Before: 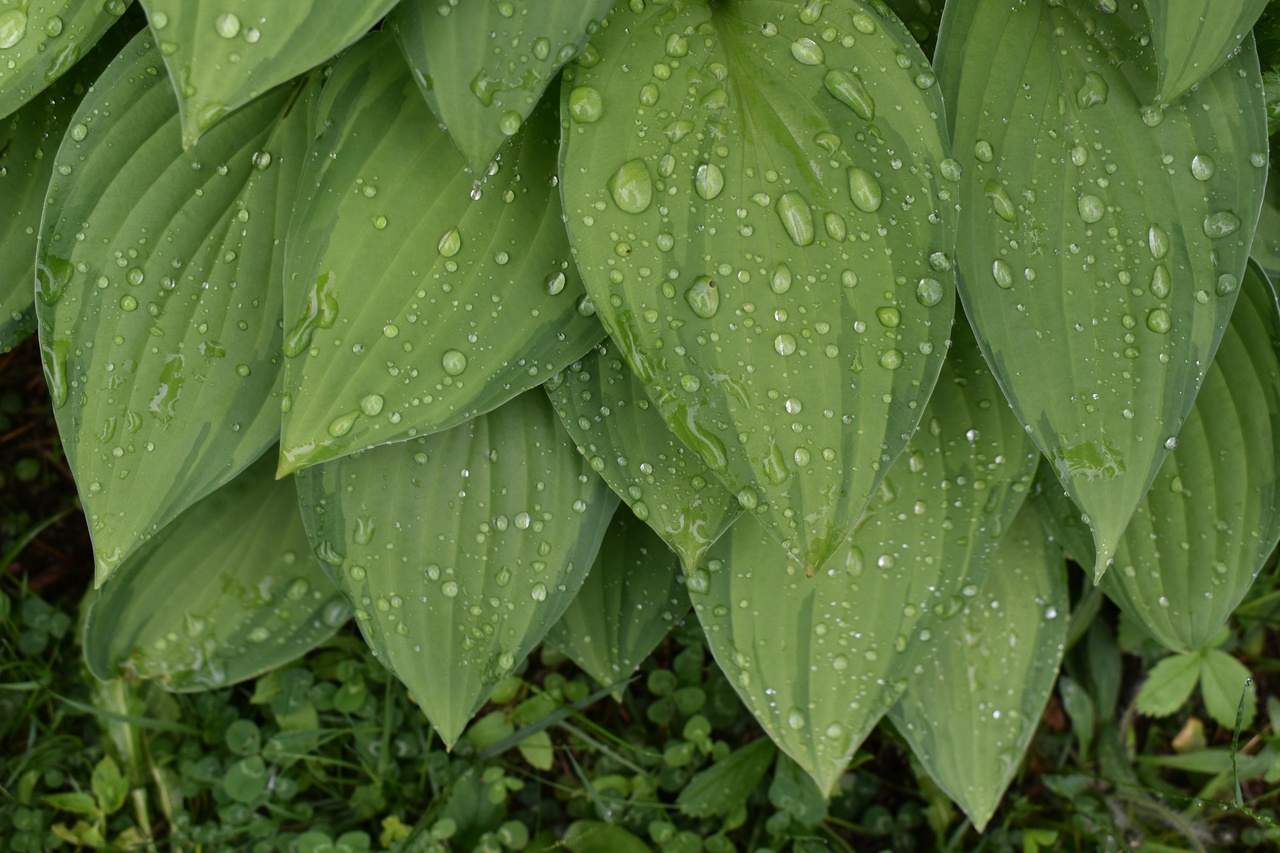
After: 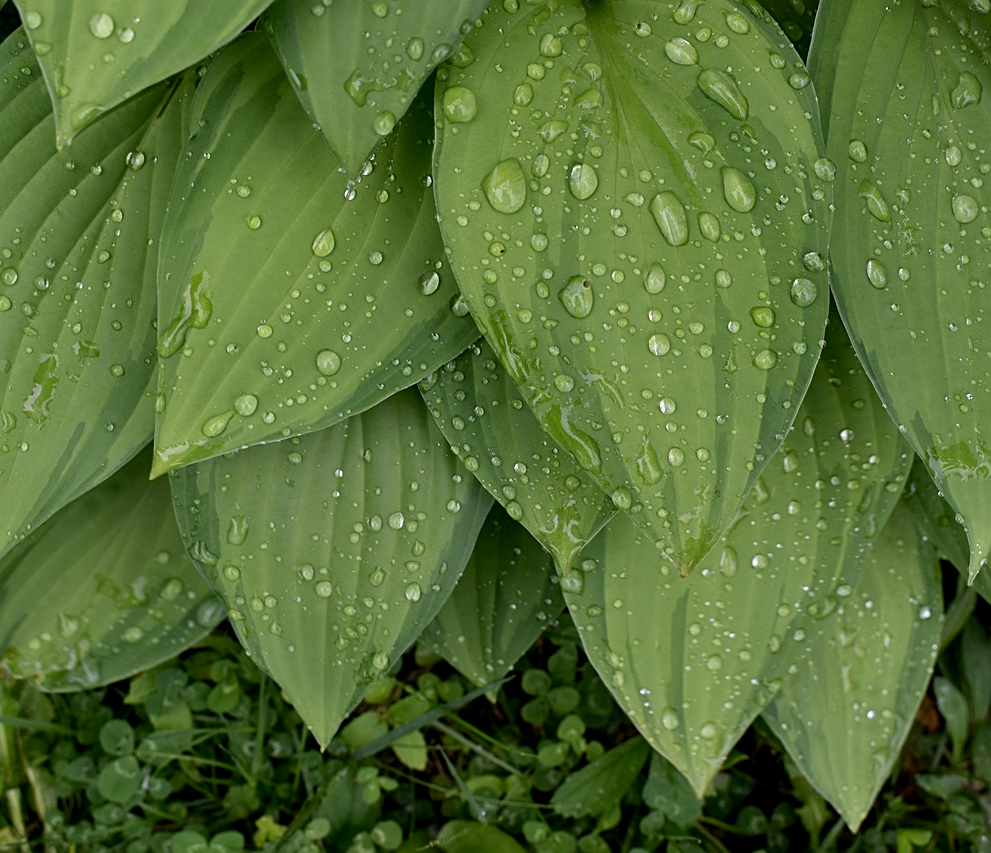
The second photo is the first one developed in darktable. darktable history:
exposure: black level correction 0.005, exposure 0.001 EV, compensate highlight preservation false
color correction: saturation 0.98
crop: left 9.88%, right 12.664%
sharpen: on, module defaults
